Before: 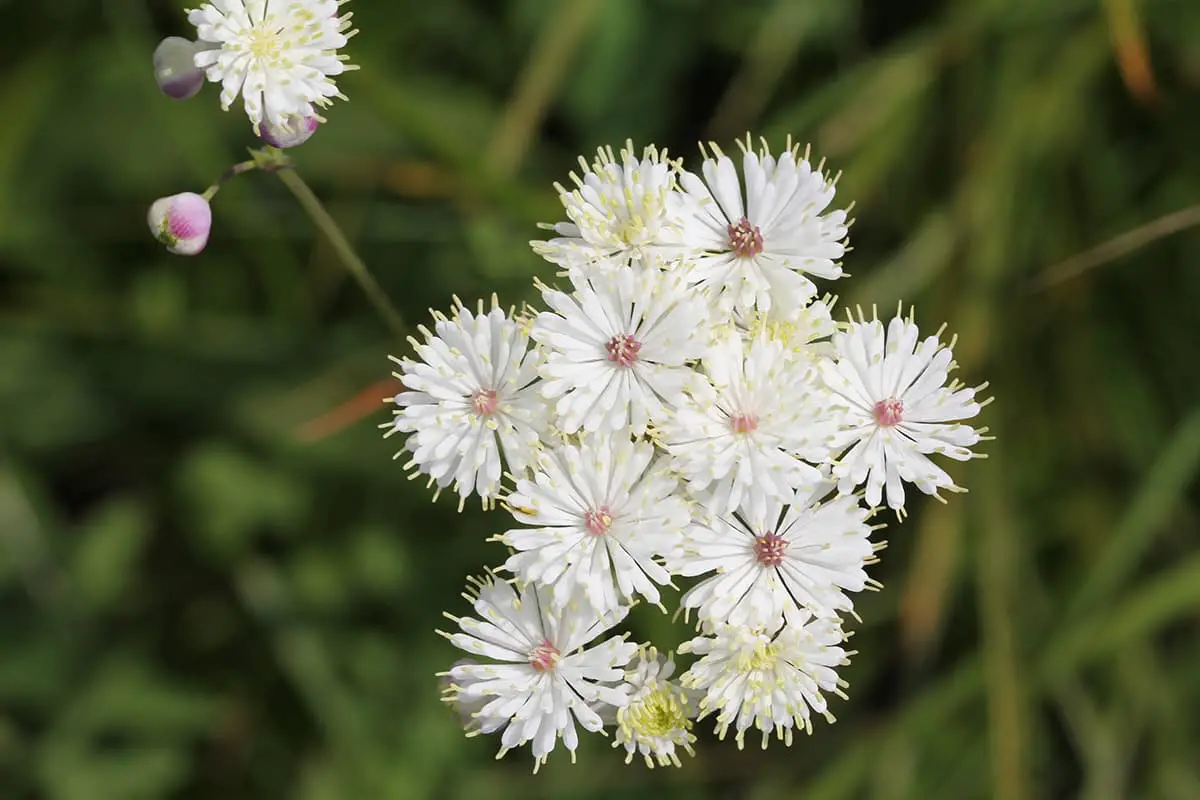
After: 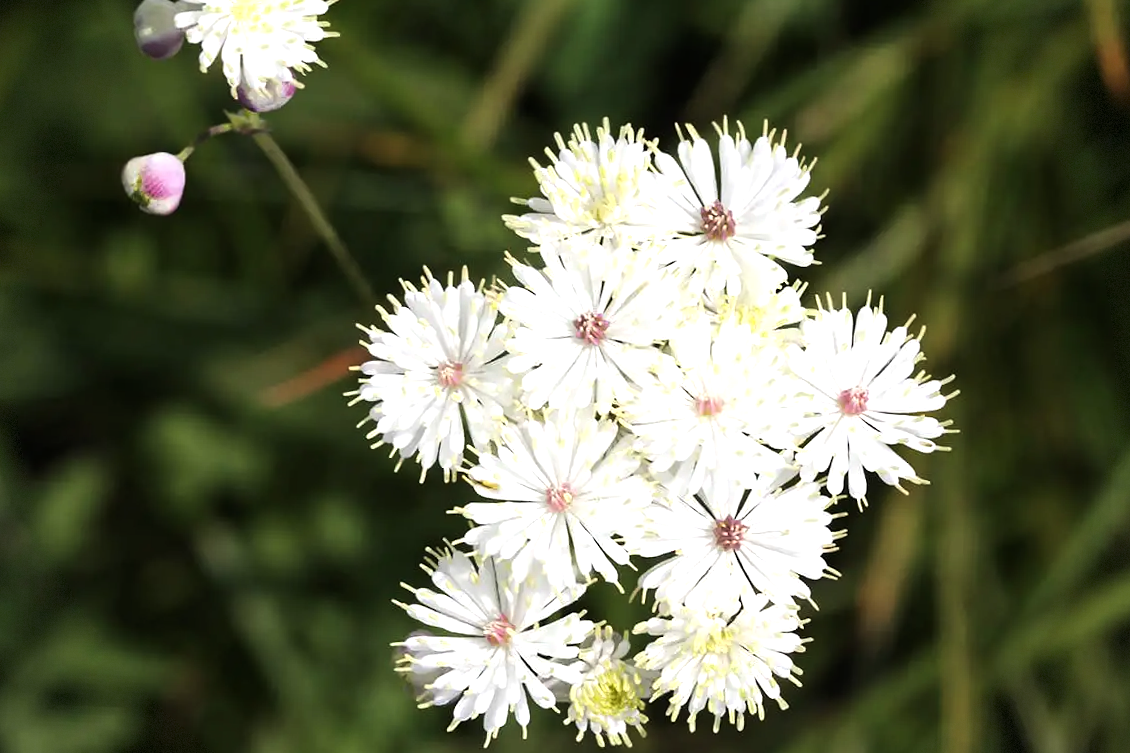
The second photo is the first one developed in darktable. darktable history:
crop and rotate: angle -2.38°
tone equalizer: -8 EV -0.75 EV, -7 EV -0.7 EV, -6 EV -0.6 EV, -5 EV -0.4 EV, -3 EV 0.4 EV, -2 EV 0.6 EV, -1 EV 0.7 EV, +0 EV 0.75 EV, edges refinement/feathering 500, mask exposure compensation -1.57 EV, preserve details no
vignetting: fall-off start 97.28%, fall-off radius 79%, brightness -0.462, saturation -0.3, width/height ratio 1.114, dithering 8-bit output, unbound false
